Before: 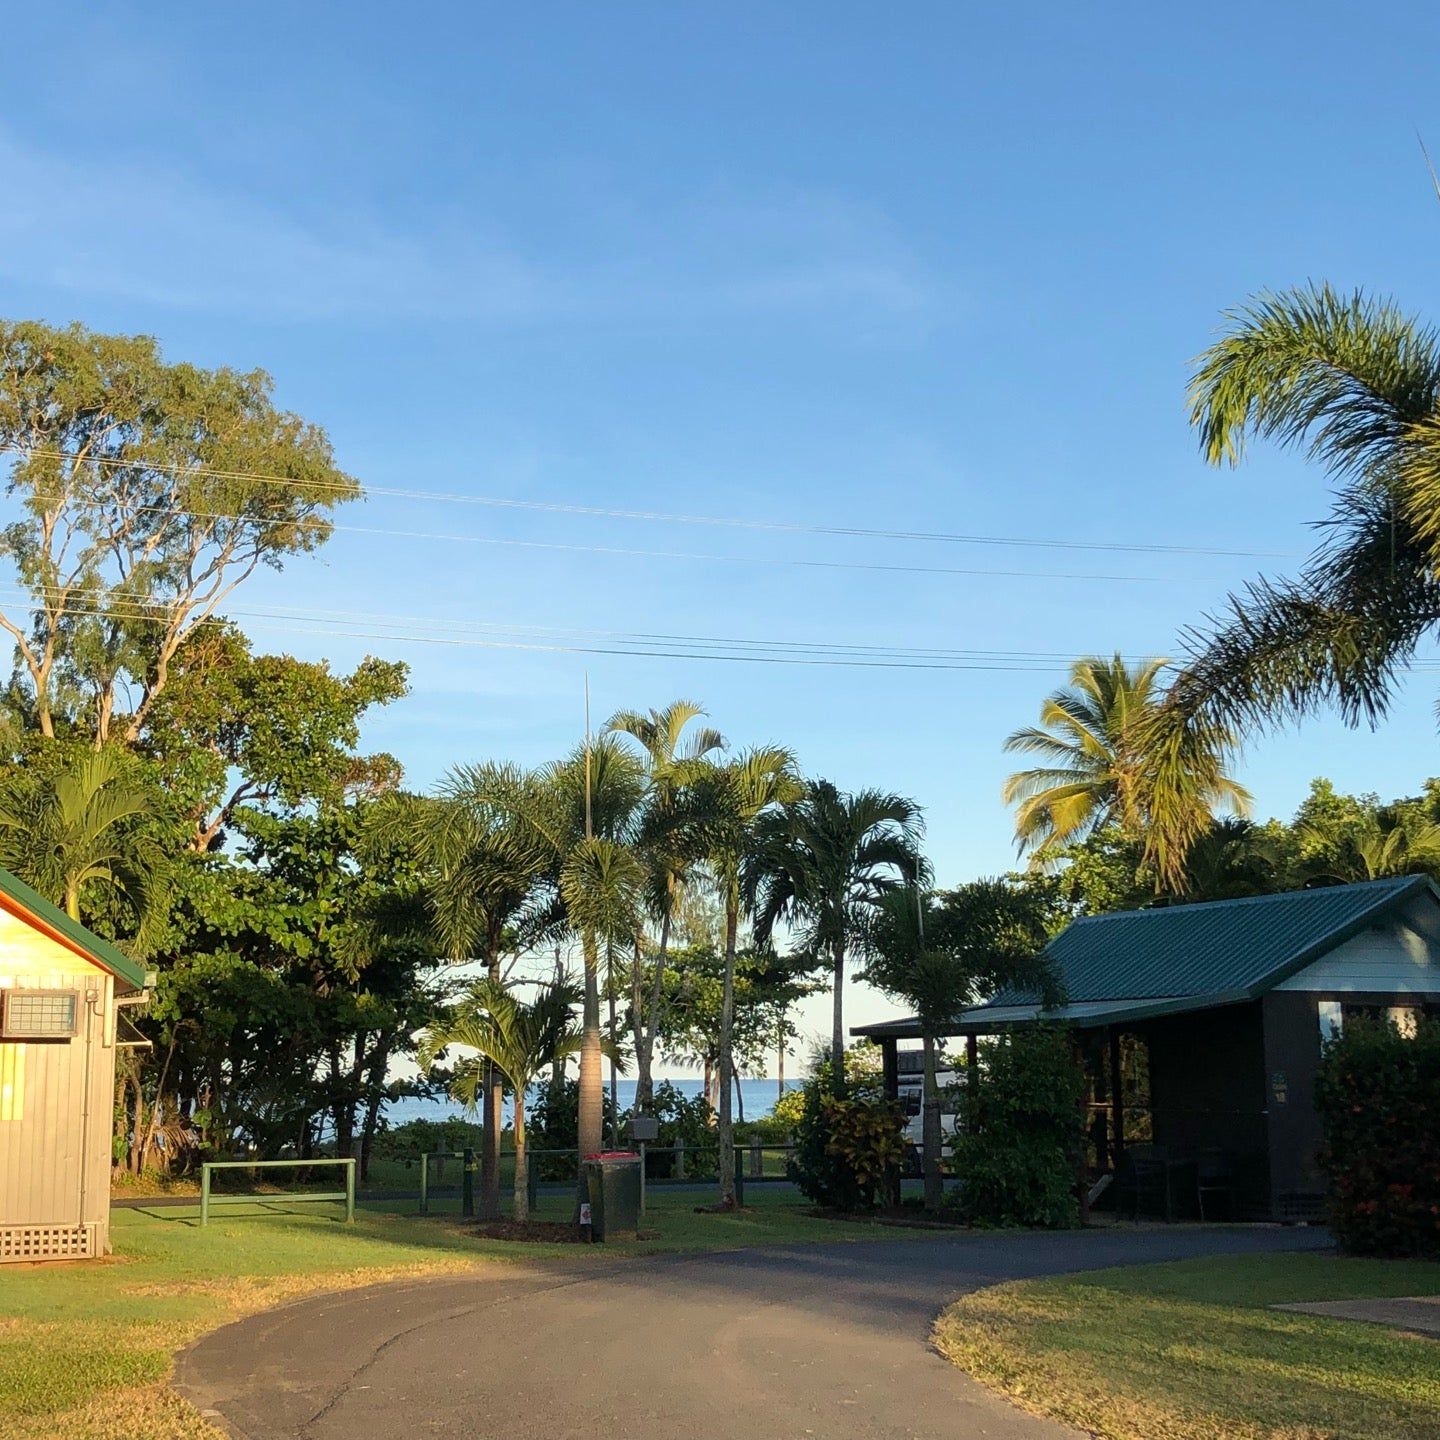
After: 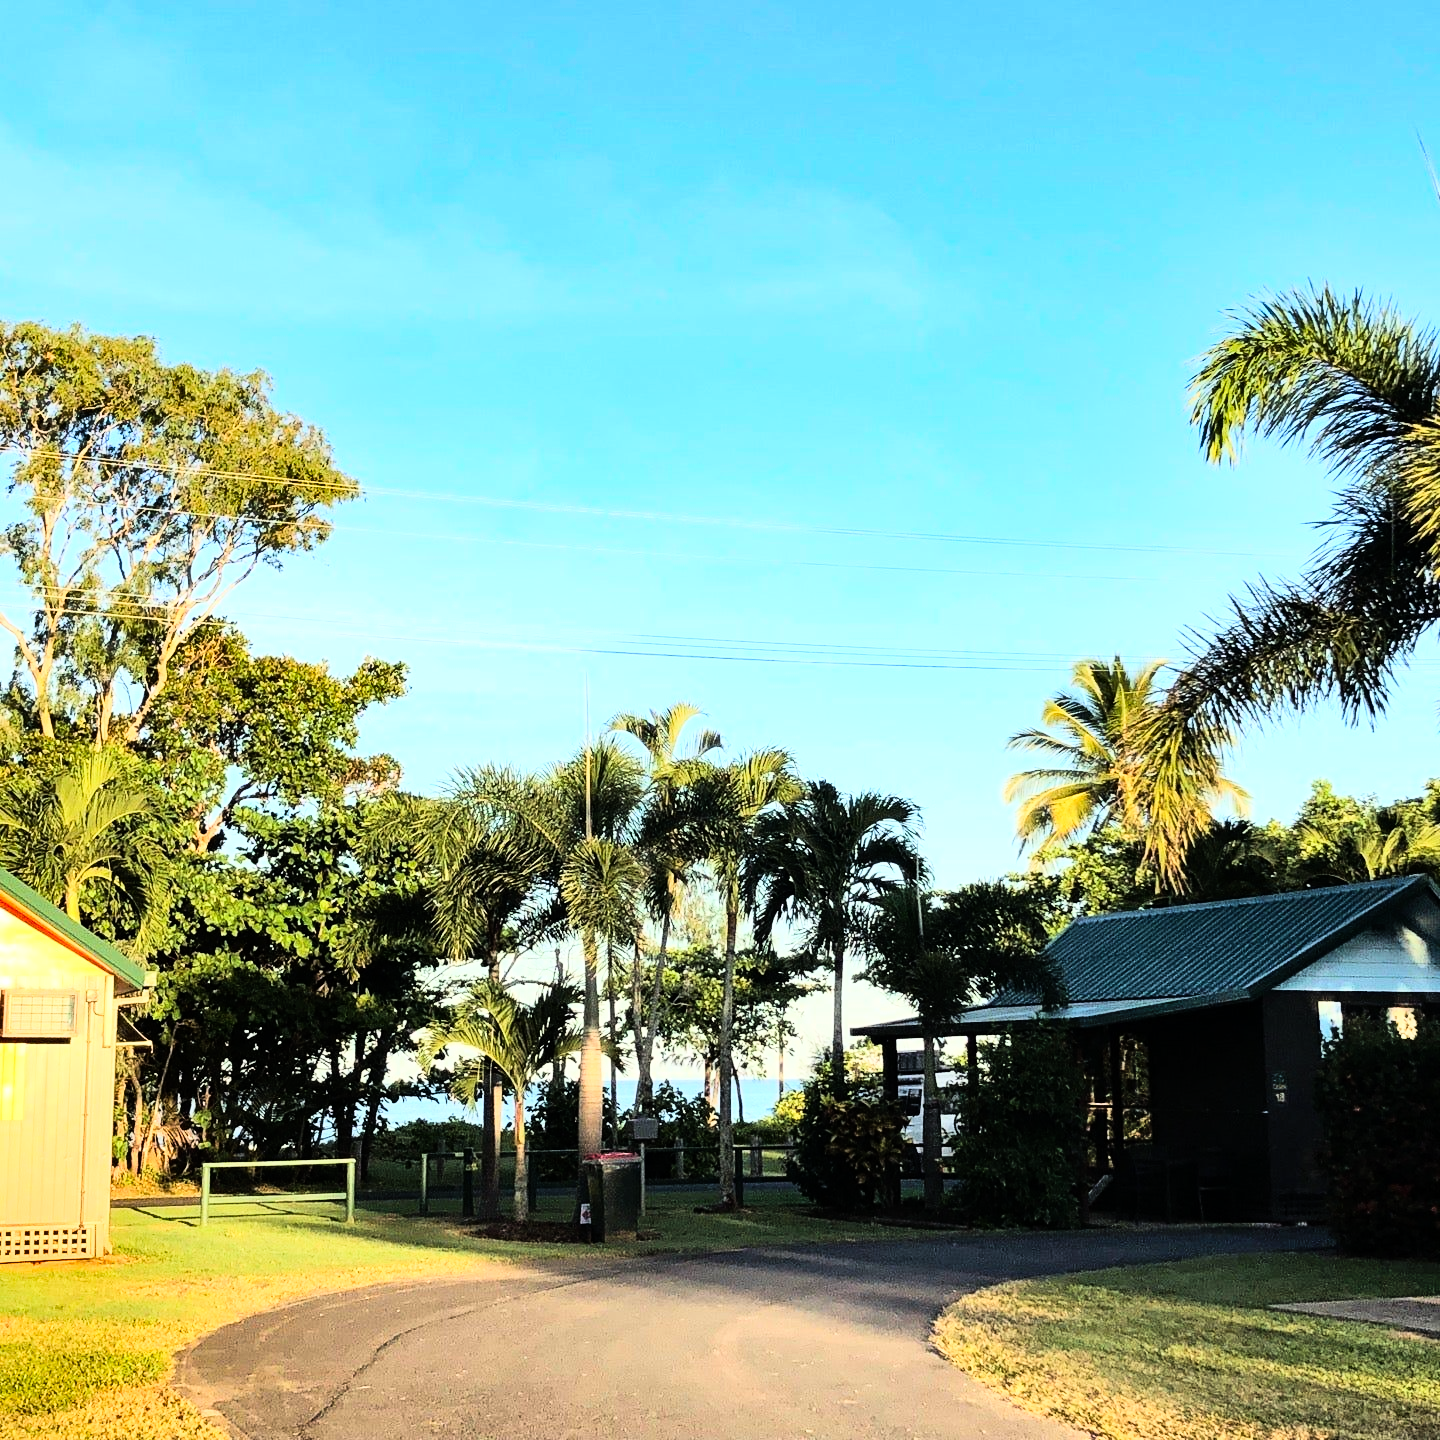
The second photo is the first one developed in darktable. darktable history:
rgb curve: curves: ch0 [(0, 0) (0.21, 0.15) (0.24, 0.21) (0.5, 0.75) (0.75, 0.96) (0.89, 0.99) (1, 1)]; ch1 [(0, 0.02) (0.21, 0.13) (0.25, 0.2) (0.5, 0.67) (0.75, 0.9) (0.89, 0.97) (1, 1)]; ch2 [(0, 0.02) (0.21, 0.13) (0.25, 0.2) (0.5, 0.67) (0.75, 0.9) (0.89, 0.97) (1, 1)], compensate middle gray true
shadows and highlights: shadows 60, soften with gaussian
